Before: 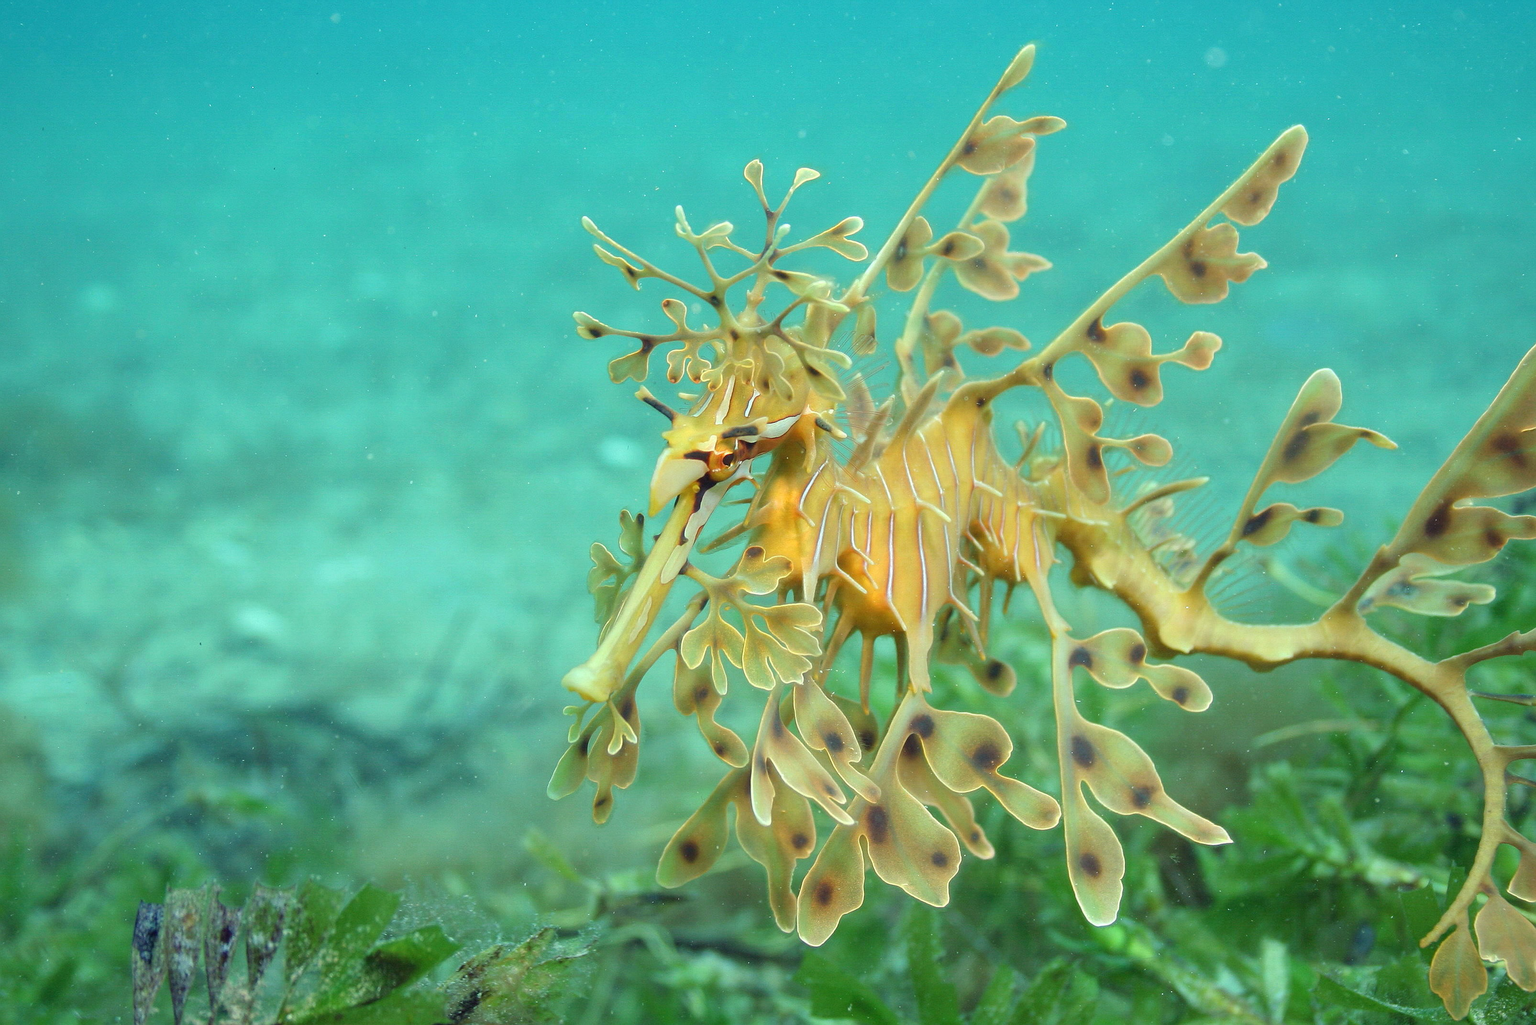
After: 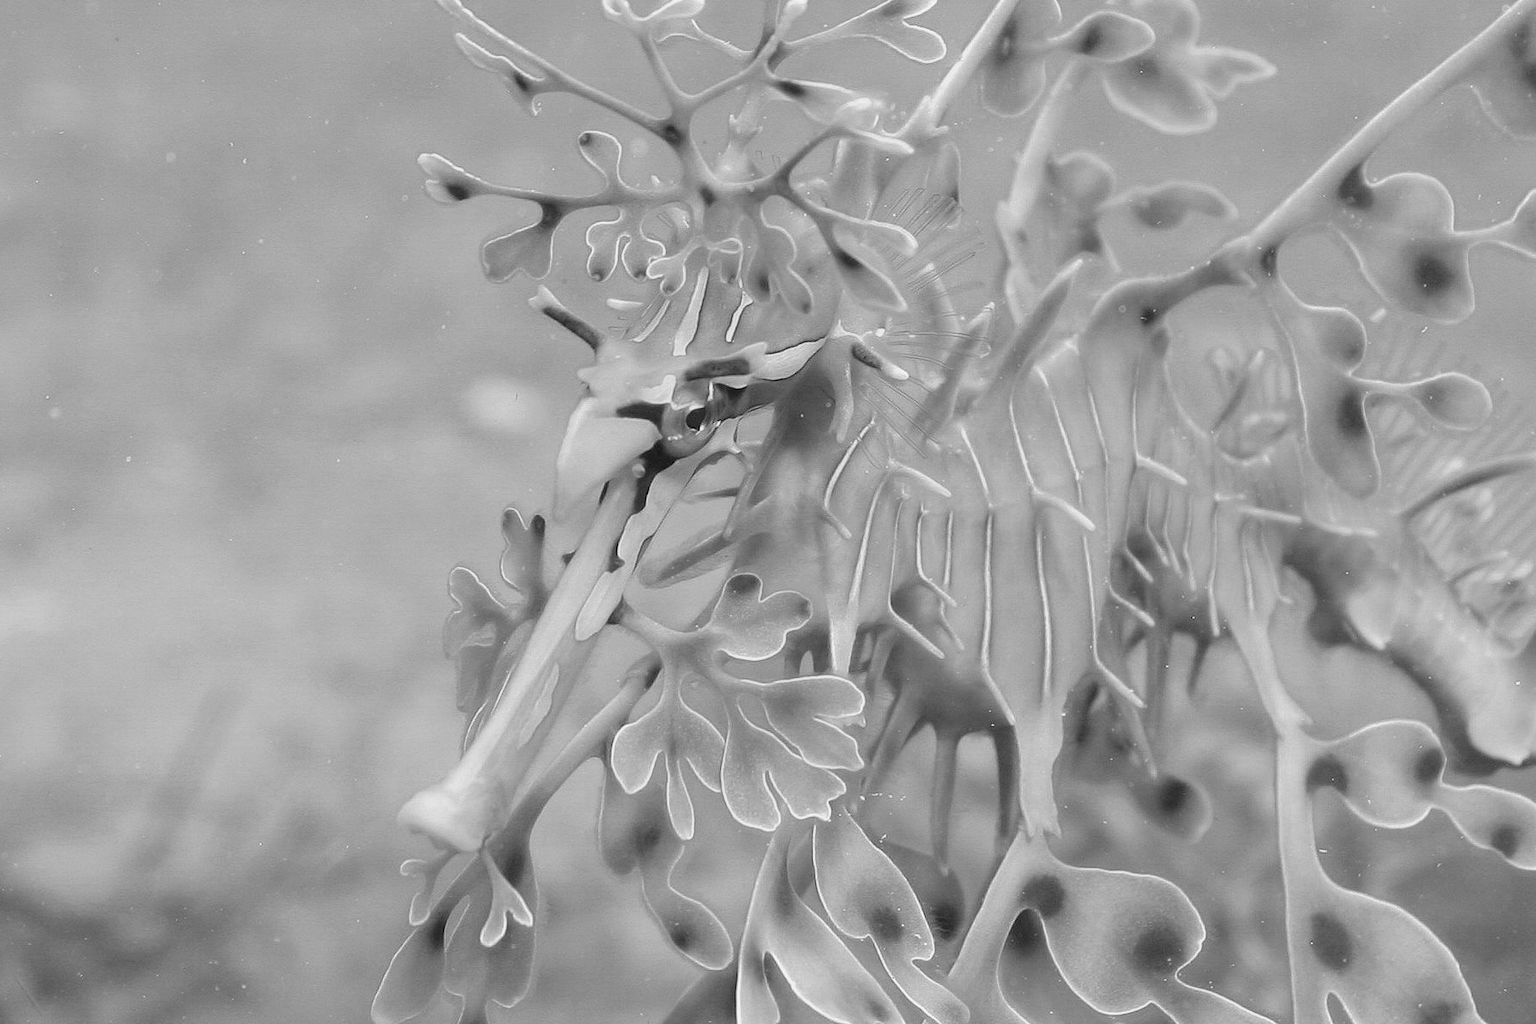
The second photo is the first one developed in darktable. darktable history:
color balance rgb: linear chroma grading › global chroma 15%, perceptual saturation grading › global saturation 30%
monochrome: size 1
exposure: black level correction -0.003, exposure 0.04 EV, compensate highlight preservation false
white balance: red 0.924, blue 1.095
crop and rotate: left 22.13%, top 22.054%, right 22.026%, bottom 22.102%
